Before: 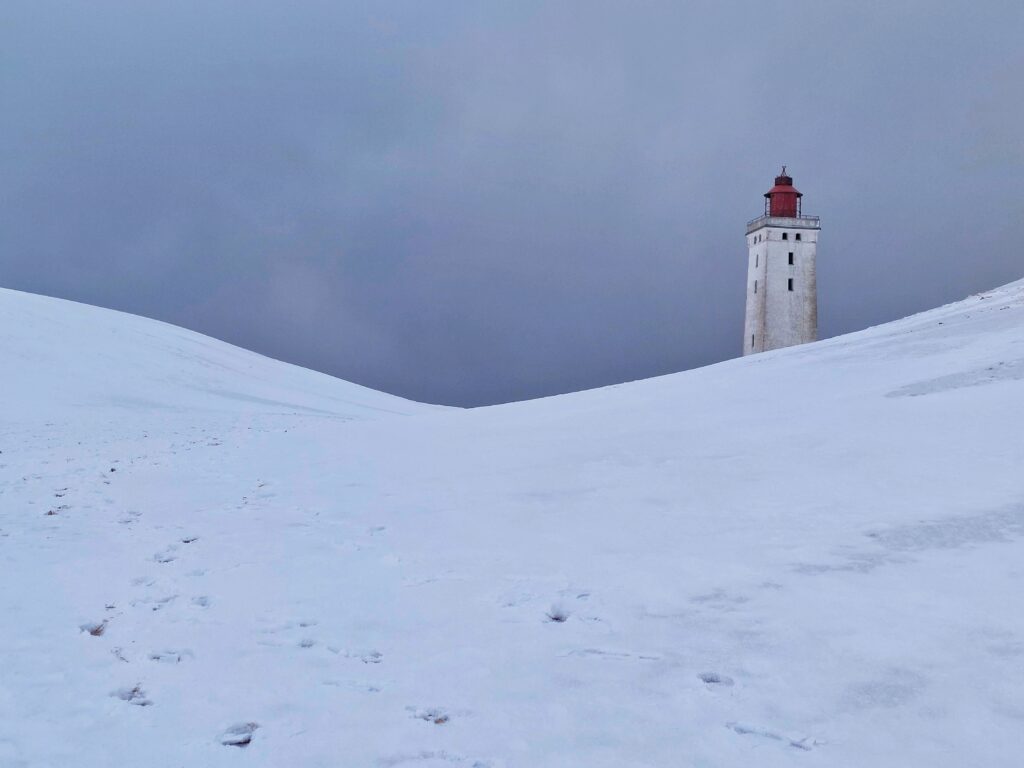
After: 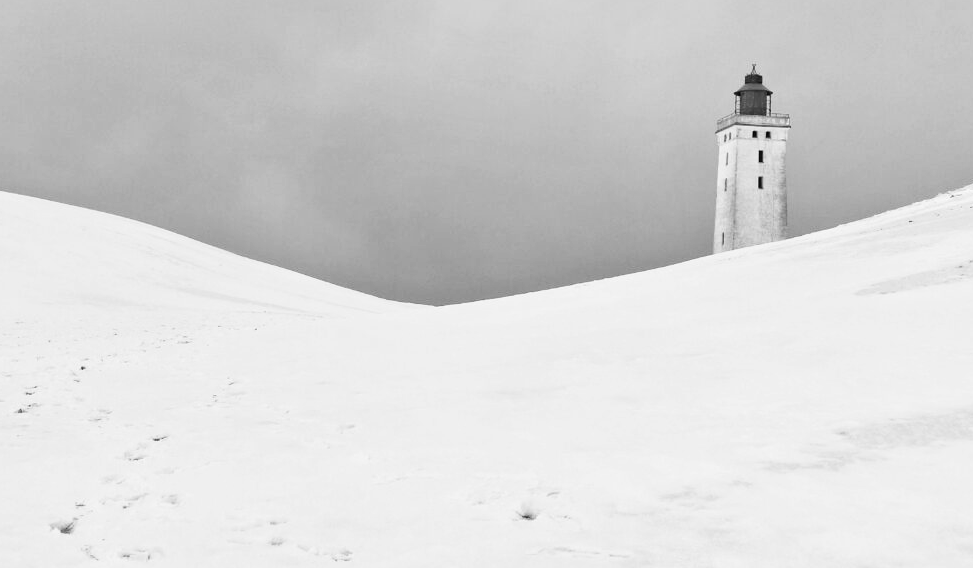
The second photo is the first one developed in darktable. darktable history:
crop and rotate: left 2.991%, top 13.302%, right 1.981%, bottom 12.636%
monochrome: on, module defaults
exposure: black level correction 0, exposure 0.5 EV, compensate highlight preservation false
contrast brightness saturation: contrast 0.2, brightness 0.15, saturation 0.14
